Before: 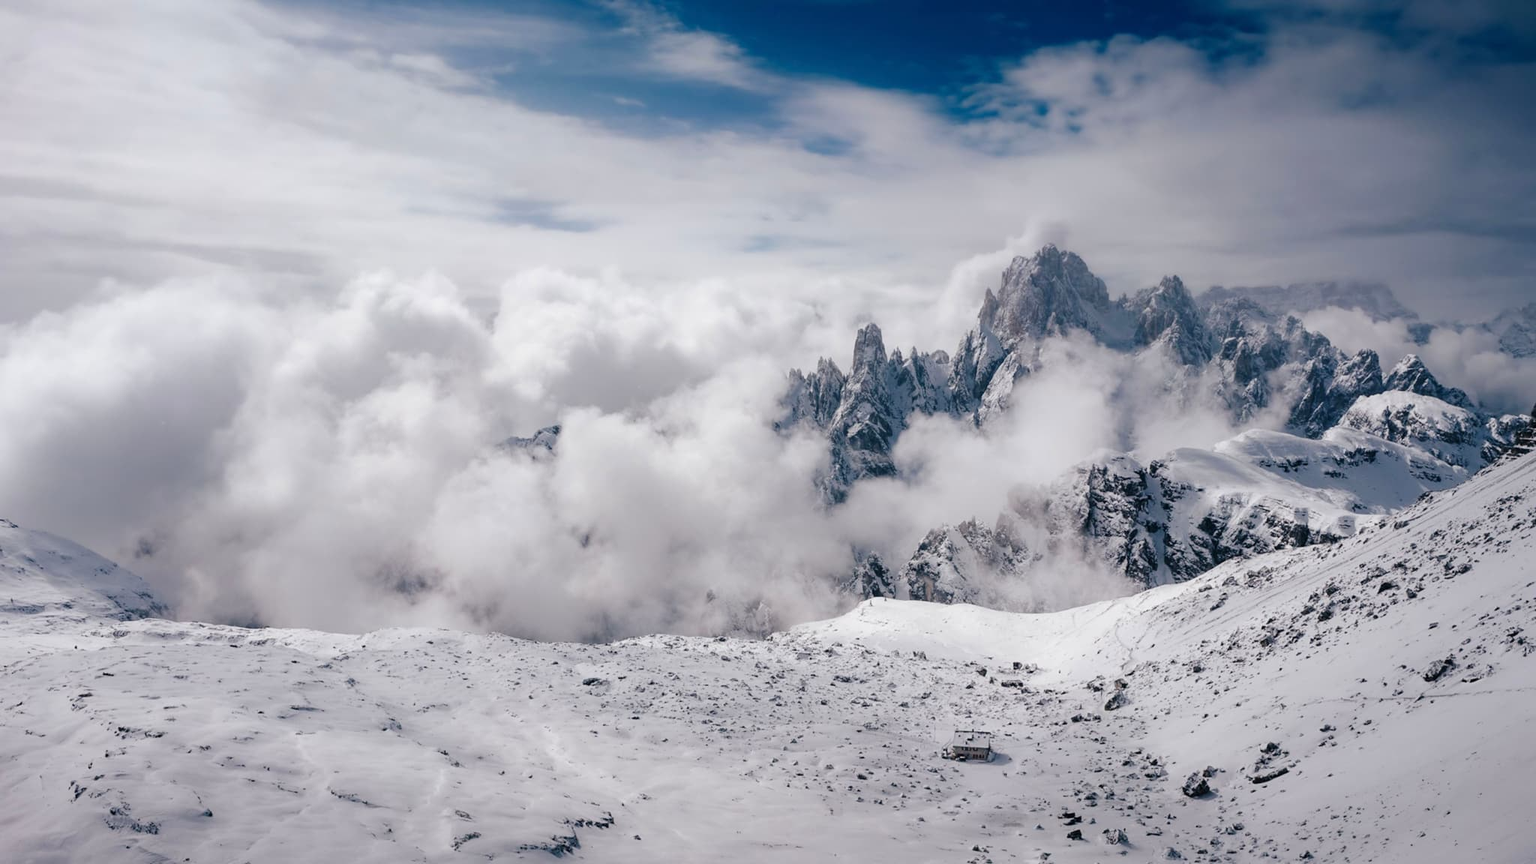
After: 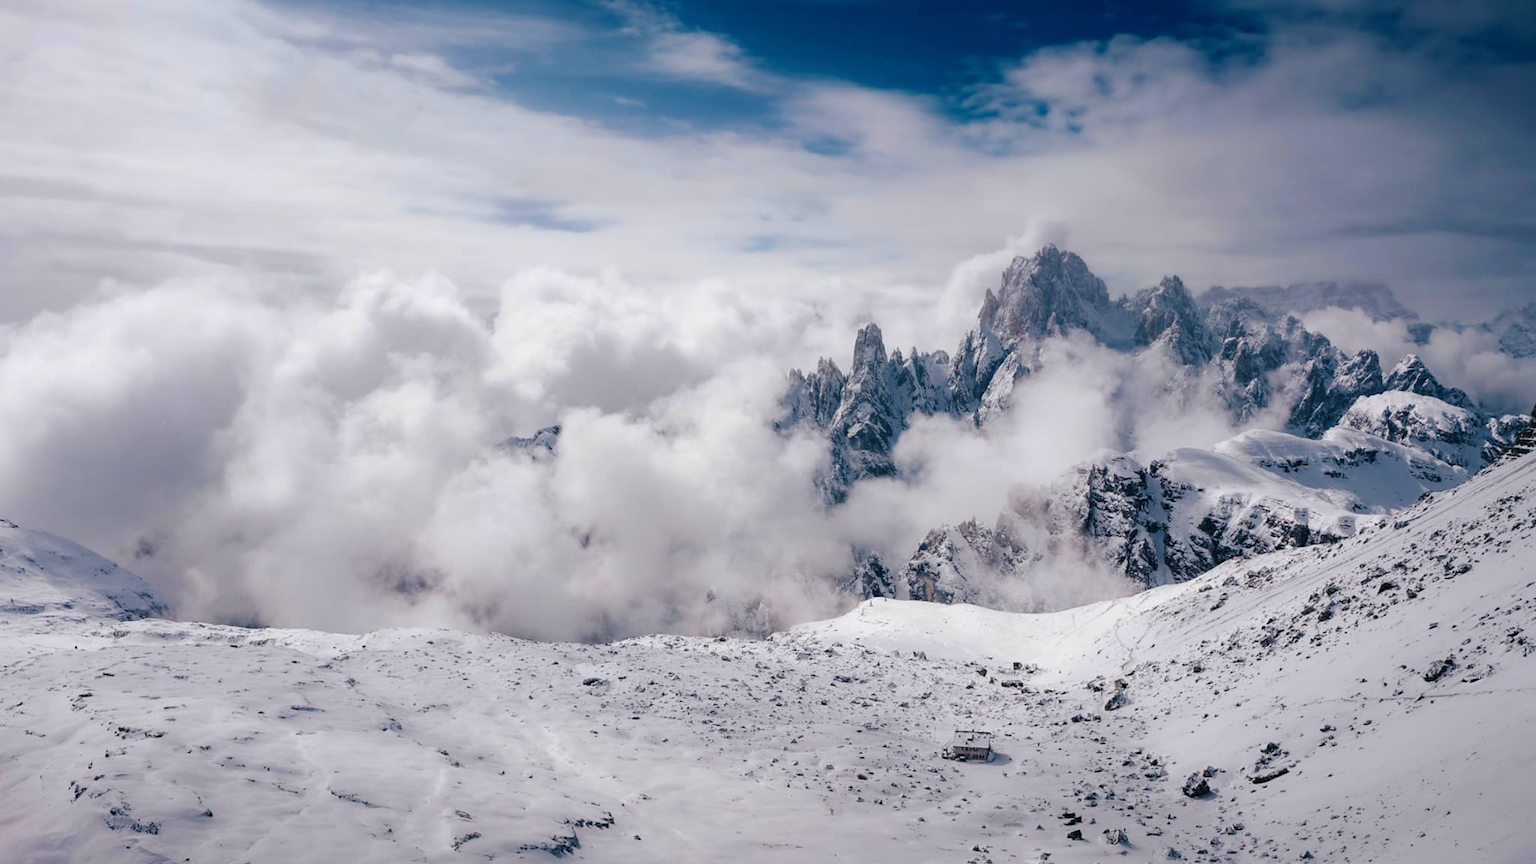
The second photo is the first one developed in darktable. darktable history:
velvia: on, module defaults
color zones: curves: ch2 [(0, 0.5) (0.143, 0.5) (0.286, 0.416) (0.429, 0.5) (0.571, 0.5) (0.714, 0.5) (0.857, 0.5) (1, 0.5)]
